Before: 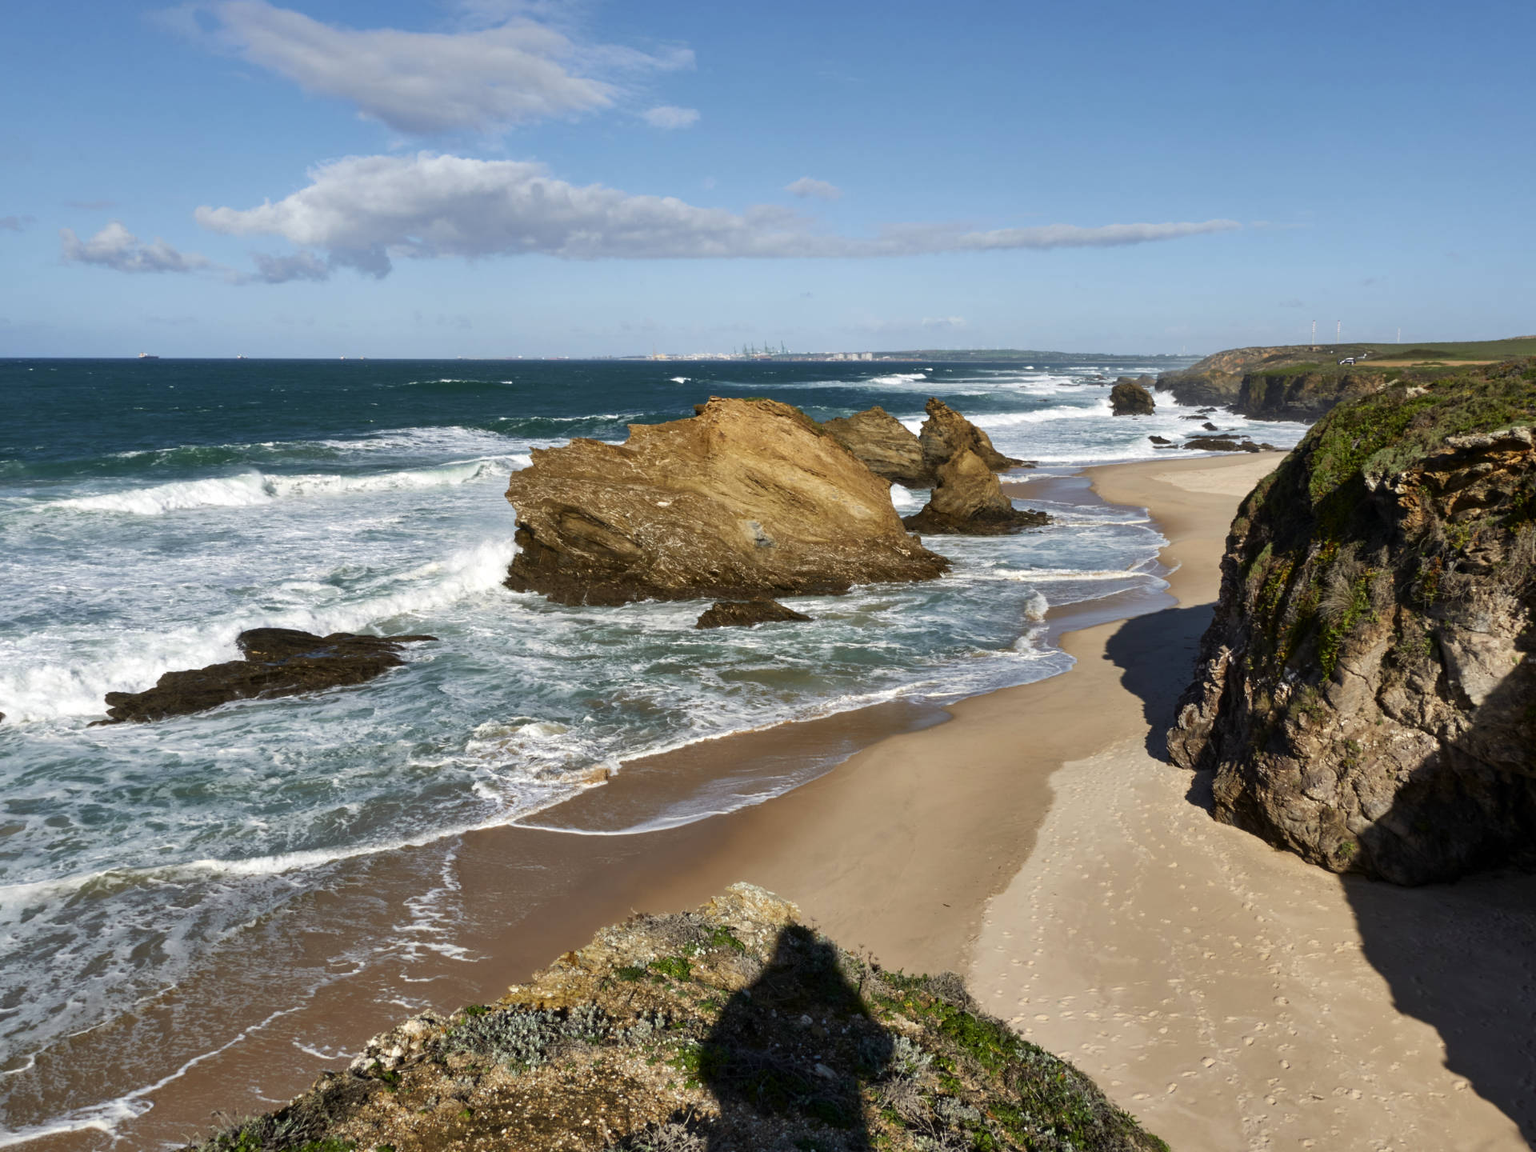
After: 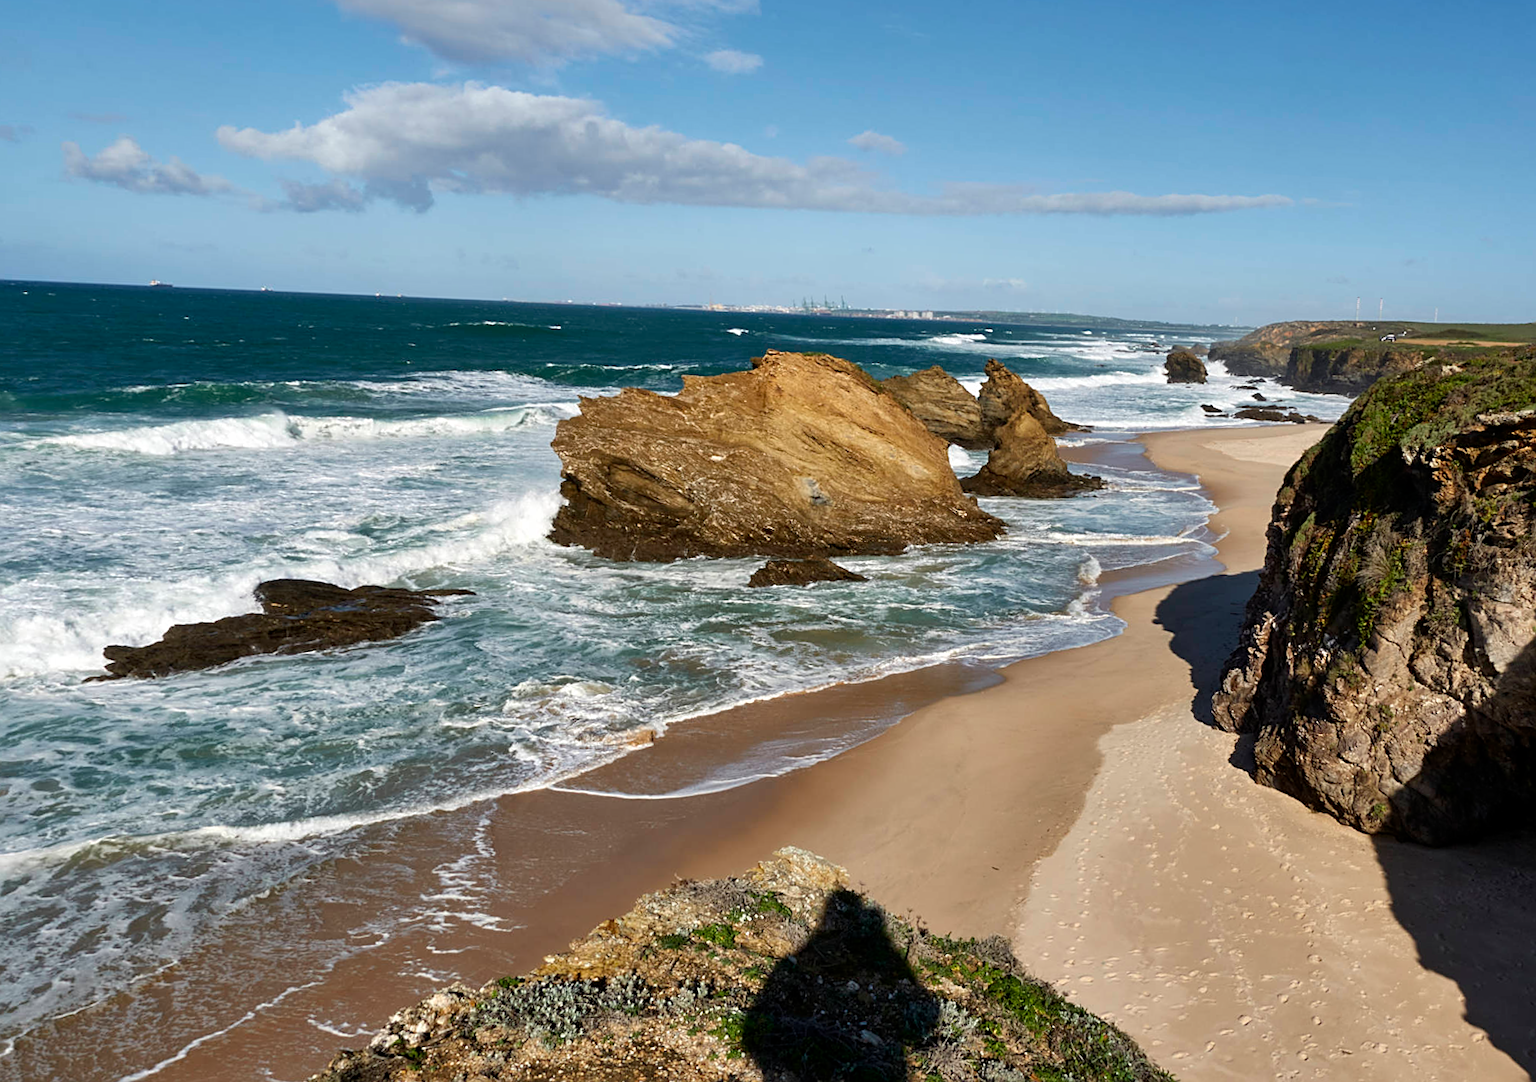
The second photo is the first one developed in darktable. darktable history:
sharpen: on, module defaults
crop and rotate: angle -0.5°
rotate and perspective: rotation 0.679°, lens shift (horizontal) 0.136, crop left 0.009, crop right 0.991, crop top 0.078, crop bottom 0.95
